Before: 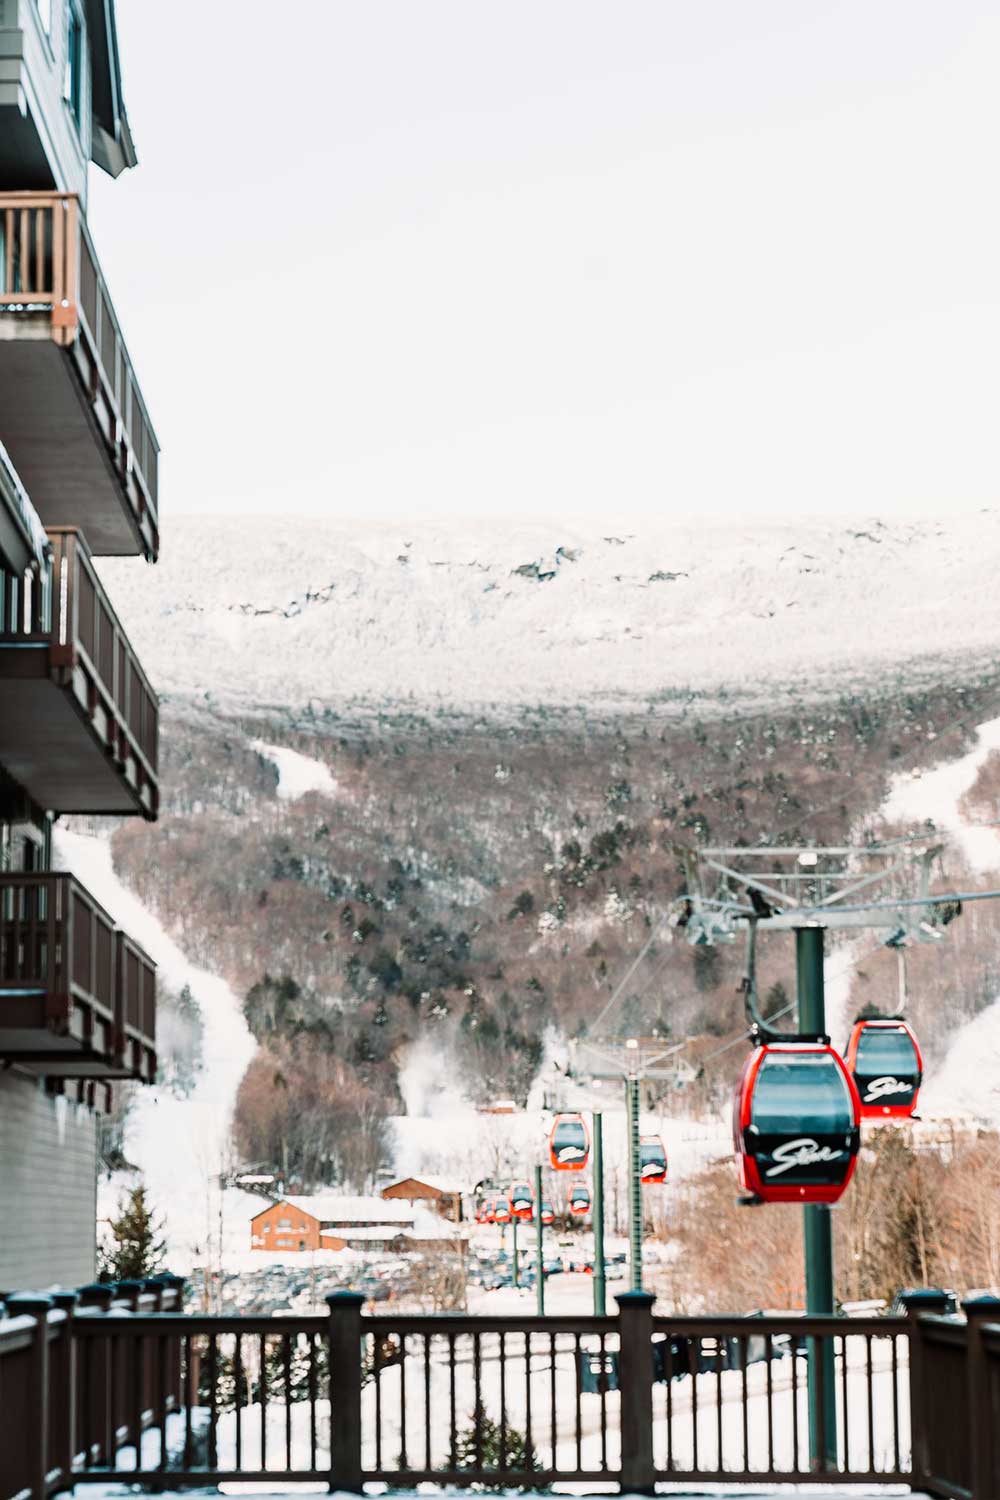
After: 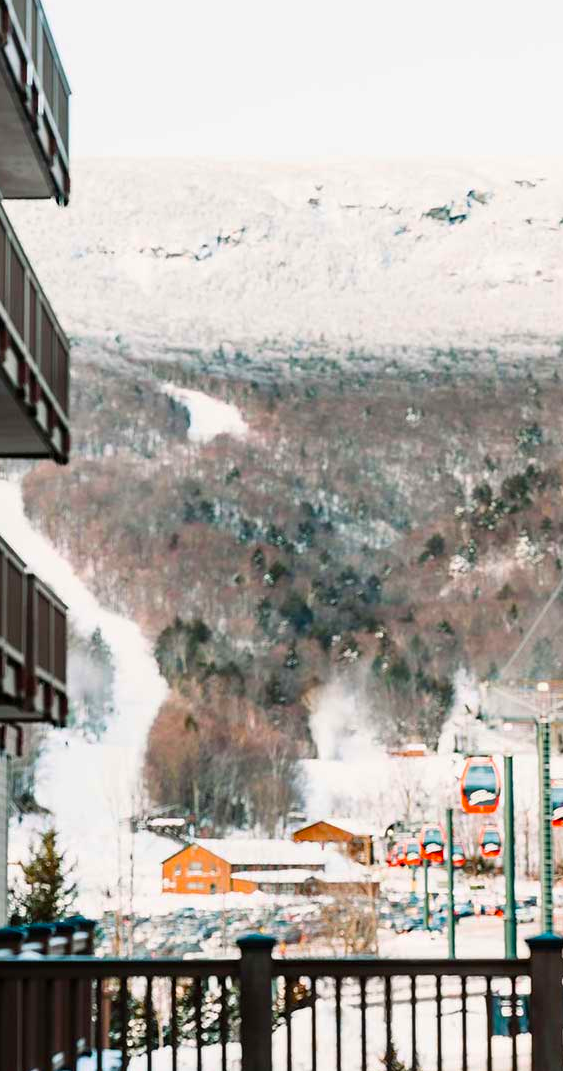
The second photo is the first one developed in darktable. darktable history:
crop: left 8.966%, top 23.852%, right 34.699%, bottom 4.703%
color balance rgb: linear chroma grading › global chroma 15%, perceptual saturation grading › global saturation 30%
